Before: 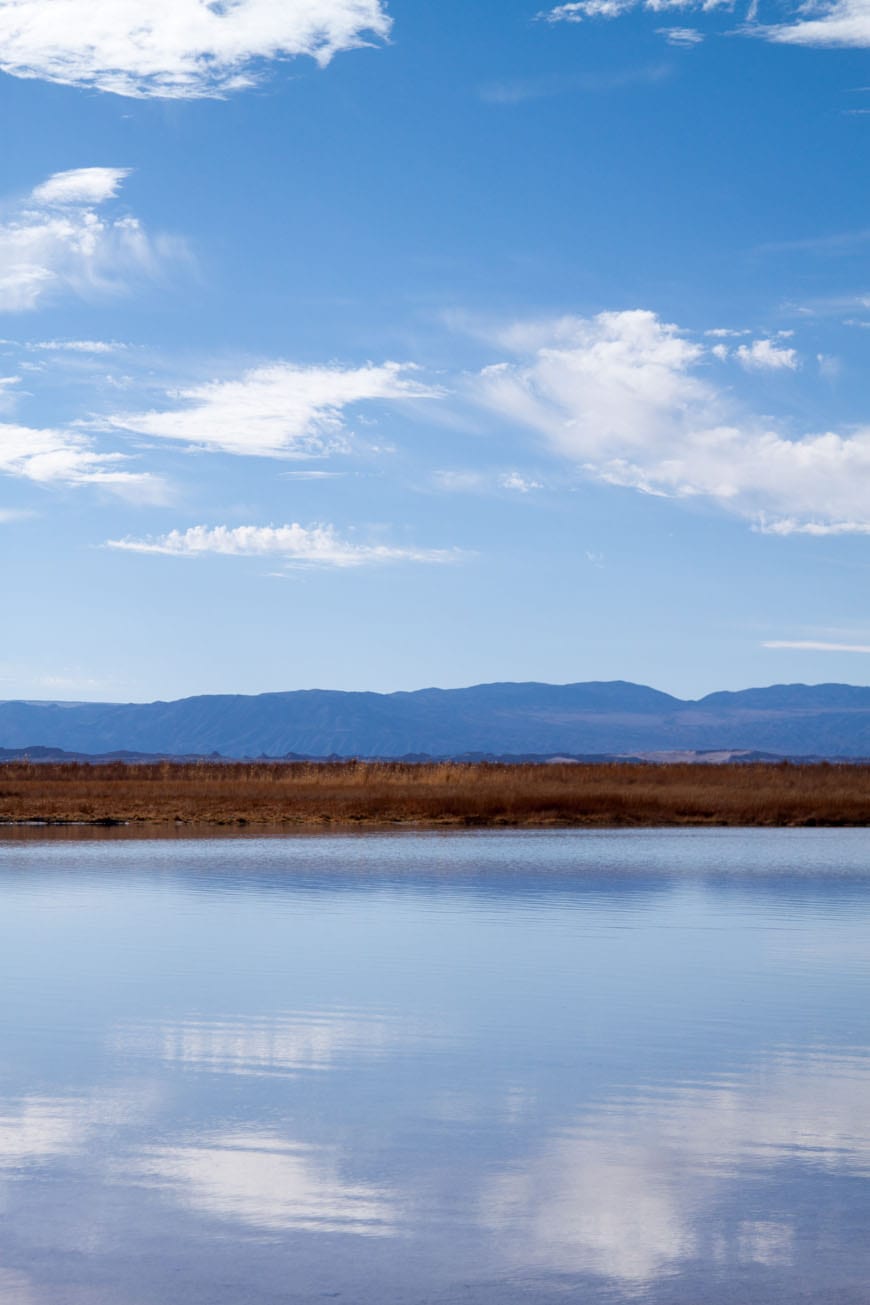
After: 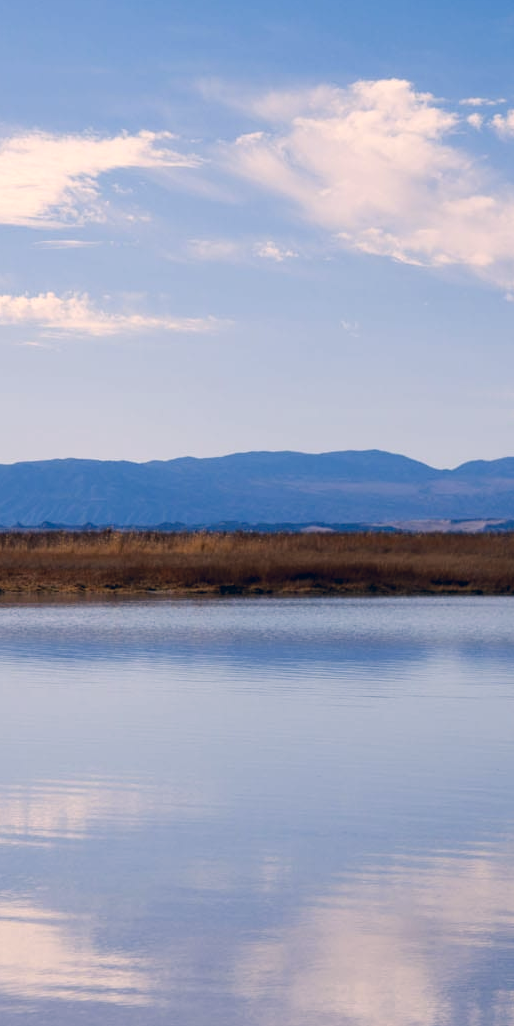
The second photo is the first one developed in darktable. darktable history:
crop and rotate: left 28.256%, top 17.734%, right 12.656%, bottom 3.573%
color correction: highlights a* 10.32, highlights b* 14.66, shadows a* -9.59, shadows b* -15.02
